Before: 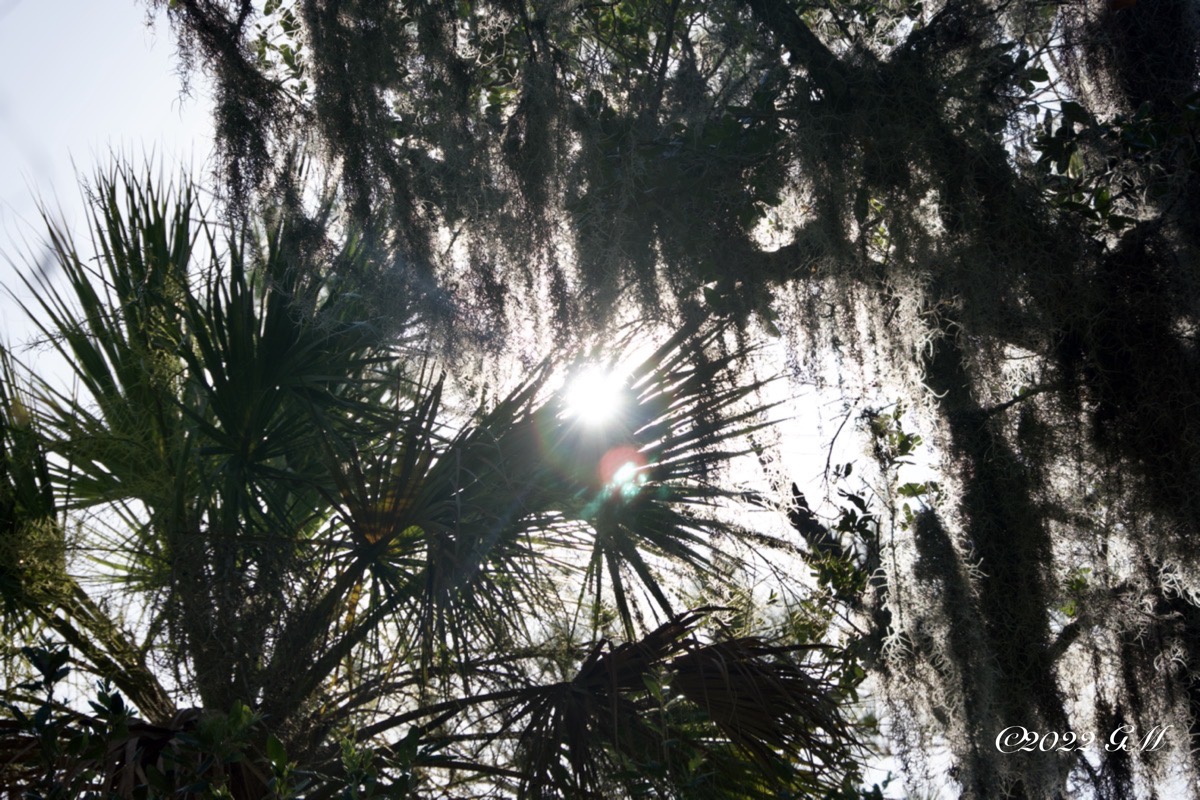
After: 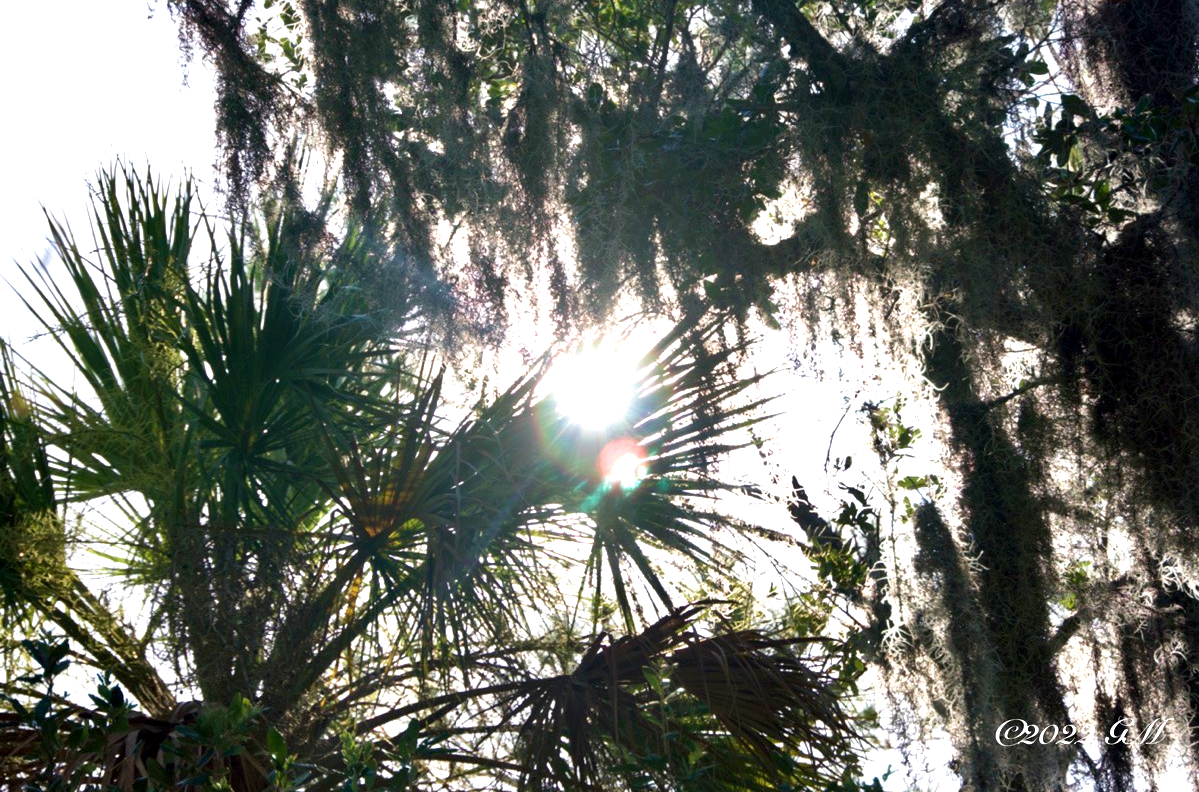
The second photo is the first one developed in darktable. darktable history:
crop: top 0.942%, right 0.043%
velvia: on, module defaults
exposure: black level correction 0.001, exposure 0.966 EV, compensate highlight preservation false
contrast equalizer: y [[0.5 ×6], [0.5 ×6], [0.5, 0.5, 0.501, 0.545, 0.707, 0.863], [0 ×6], [0 ×6]], mix 0.298
shadows and highlights: radius 126.74, shadows 30.57, highlights -30.55, low approximation 0.01, soften with gaussian
